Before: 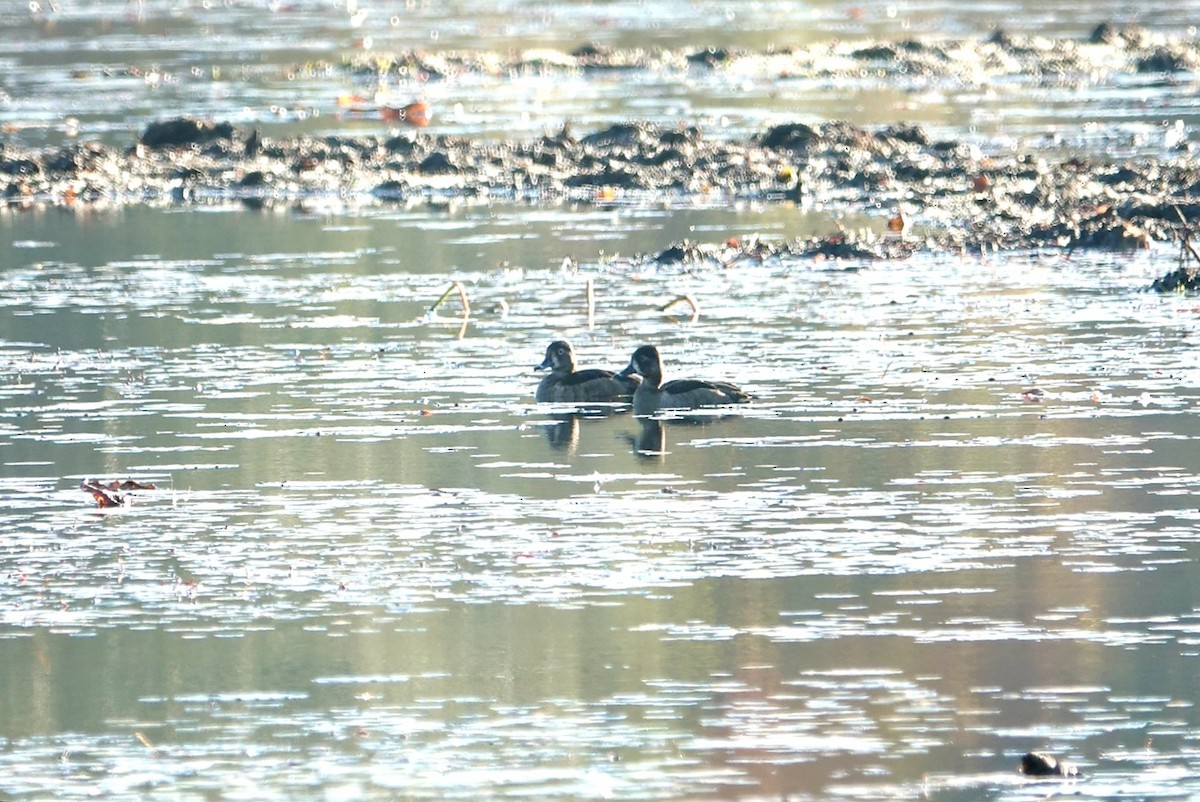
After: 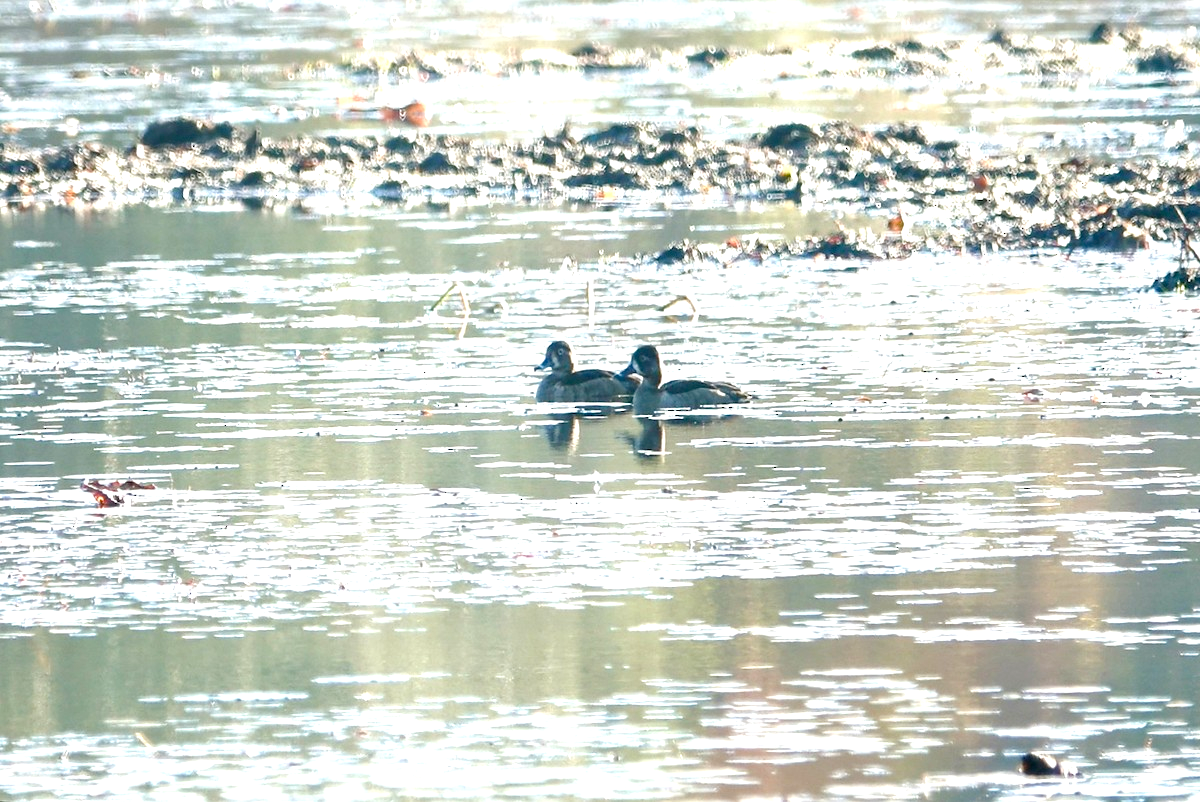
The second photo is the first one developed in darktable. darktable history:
color balance rgb: perceptual saturation grading › global saturation 25%, perceptual saturation grading › highlights -50%, perceptual saturation grading › shadows 30%, perceptual brilliance grading › global brilliance 12%, global vibrance 20%
exposure: exposure 0.078 EV, compensate highlight preservation false
